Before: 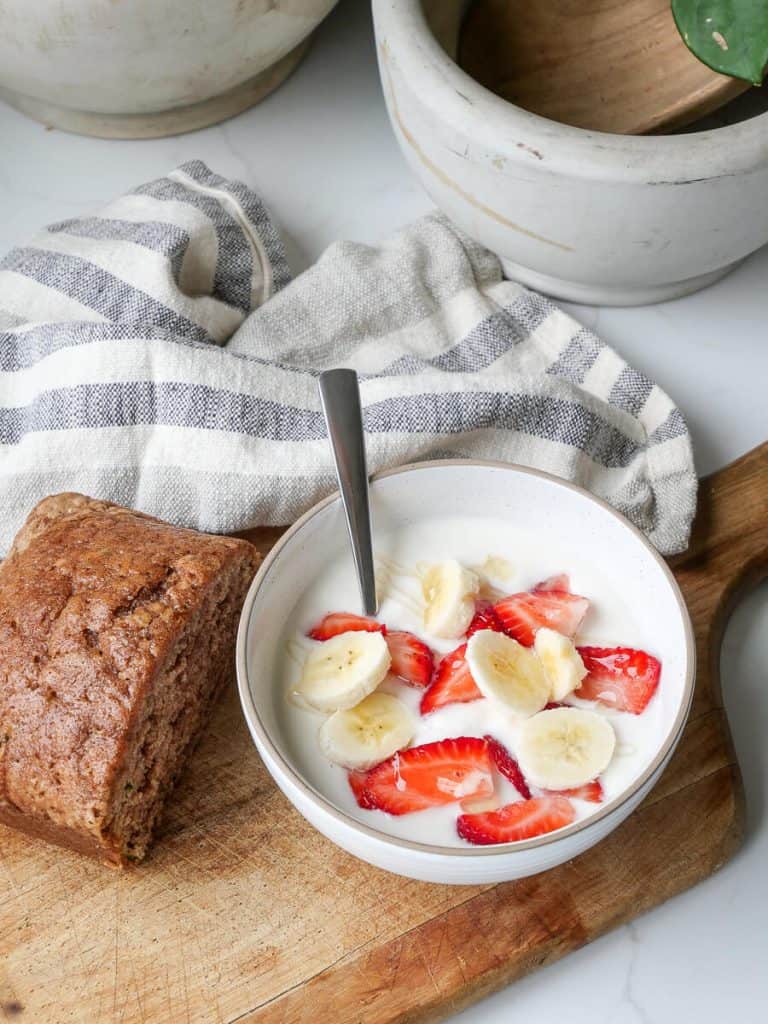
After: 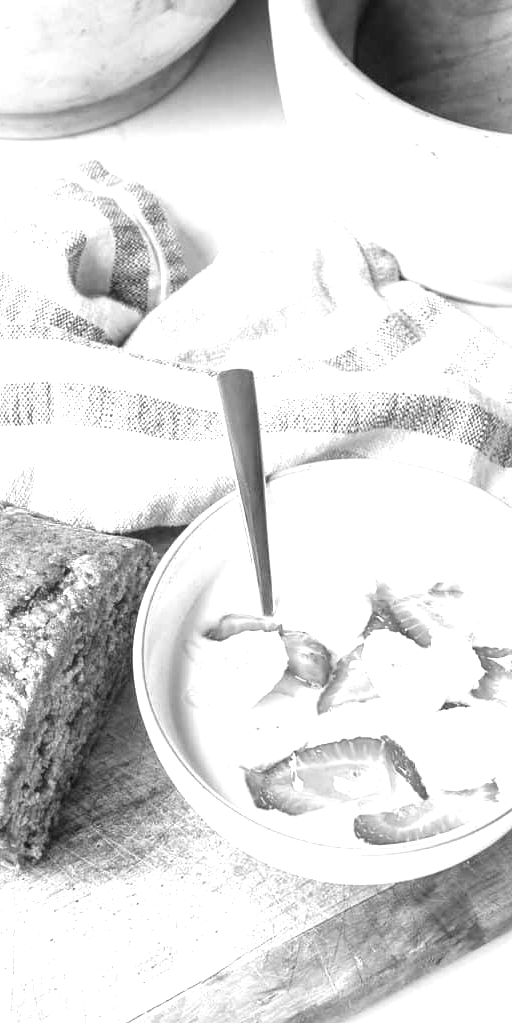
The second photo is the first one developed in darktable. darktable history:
exposure: black level correction 0, exposure 1.45 EV, compensate exposure bias true, compensate highlight preservation false
crop and rotate: left 13.537%, right 19.796%
white balance: emerald 1
monochrome: size 3.1
